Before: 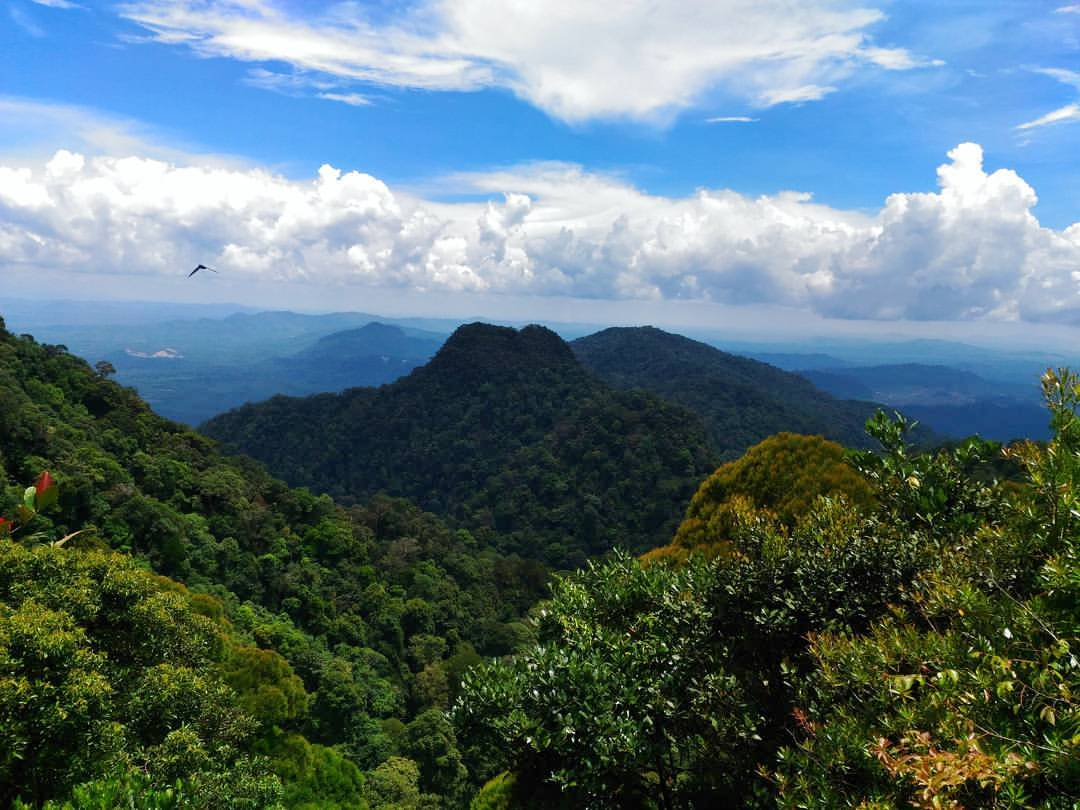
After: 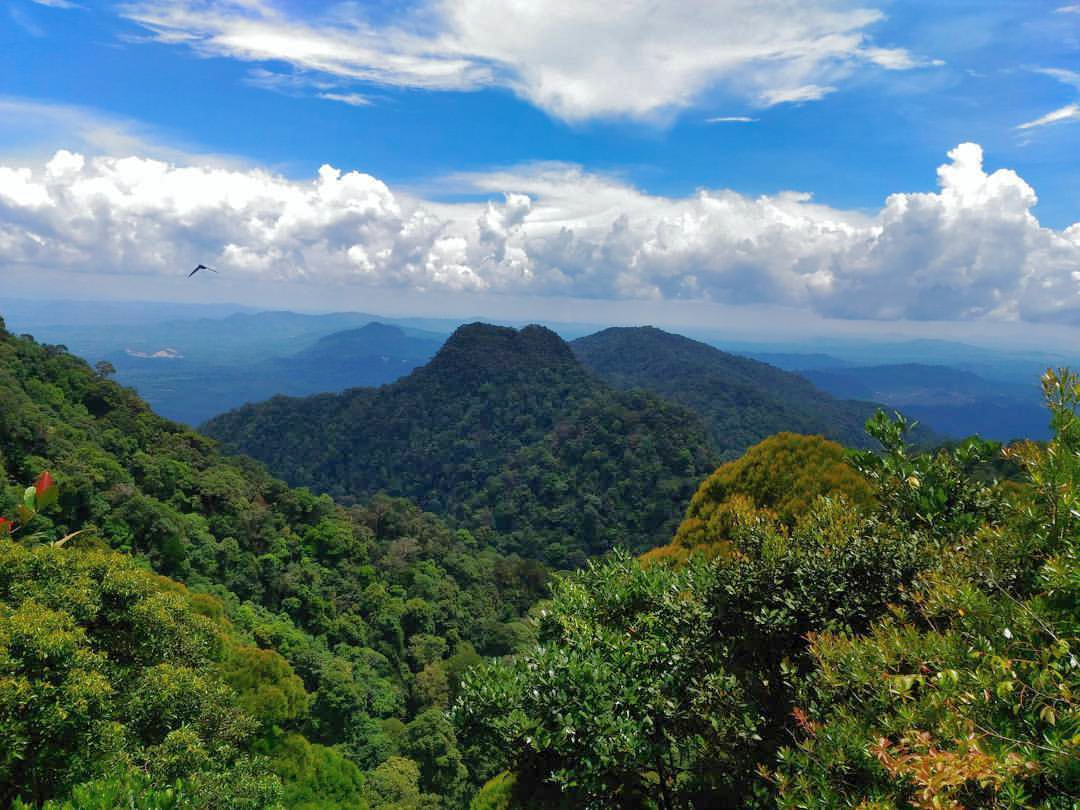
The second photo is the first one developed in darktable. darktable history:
rgb curve: curves: ch0 [(0, 0) (0.053, 0.068) (0.122, 0.128) (1, 1)]
shadows and highlights: on, module defaults
